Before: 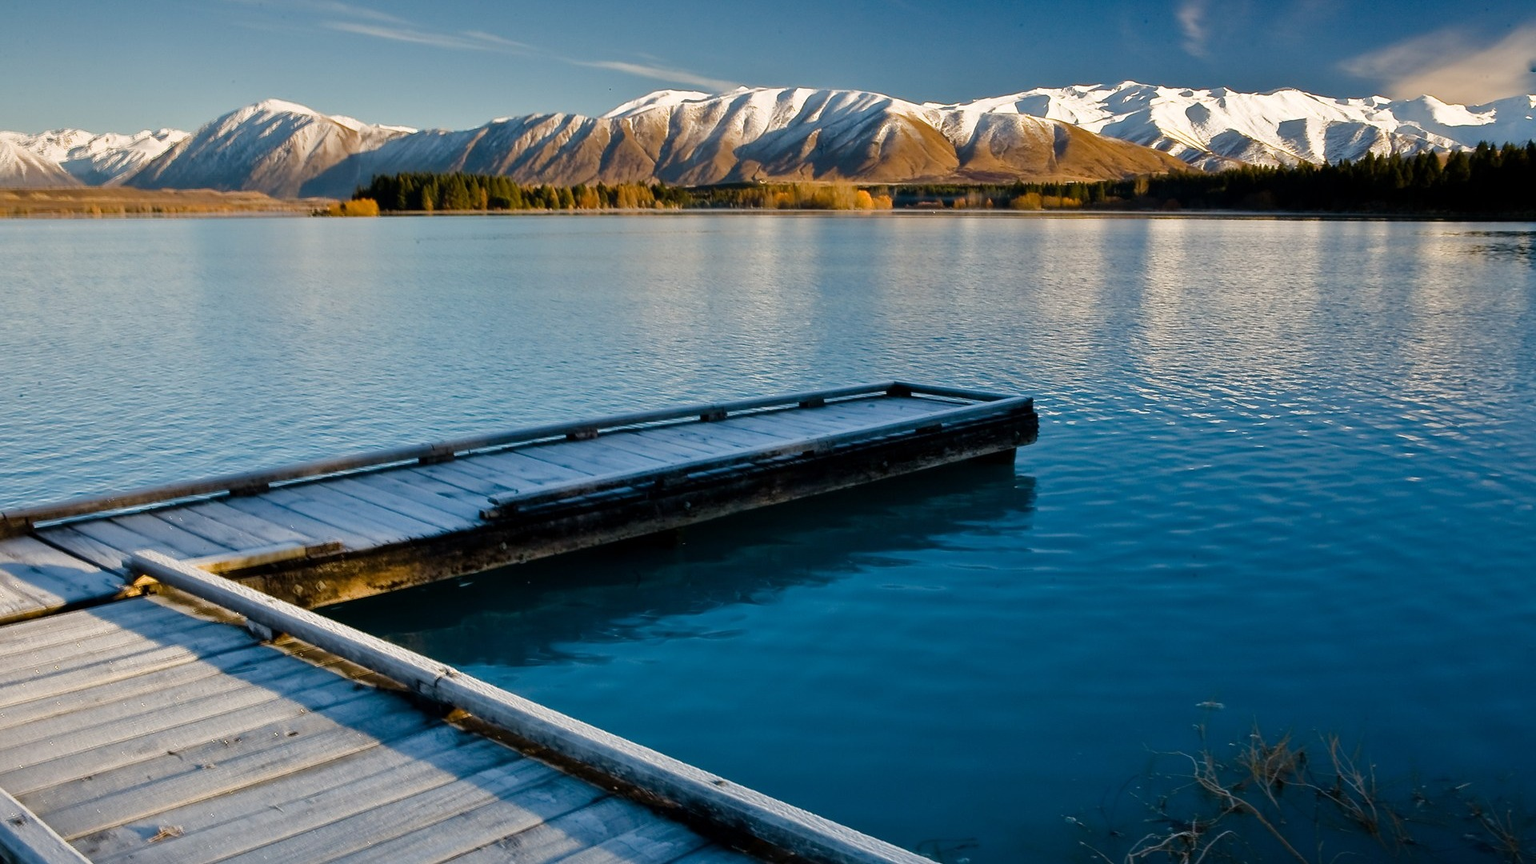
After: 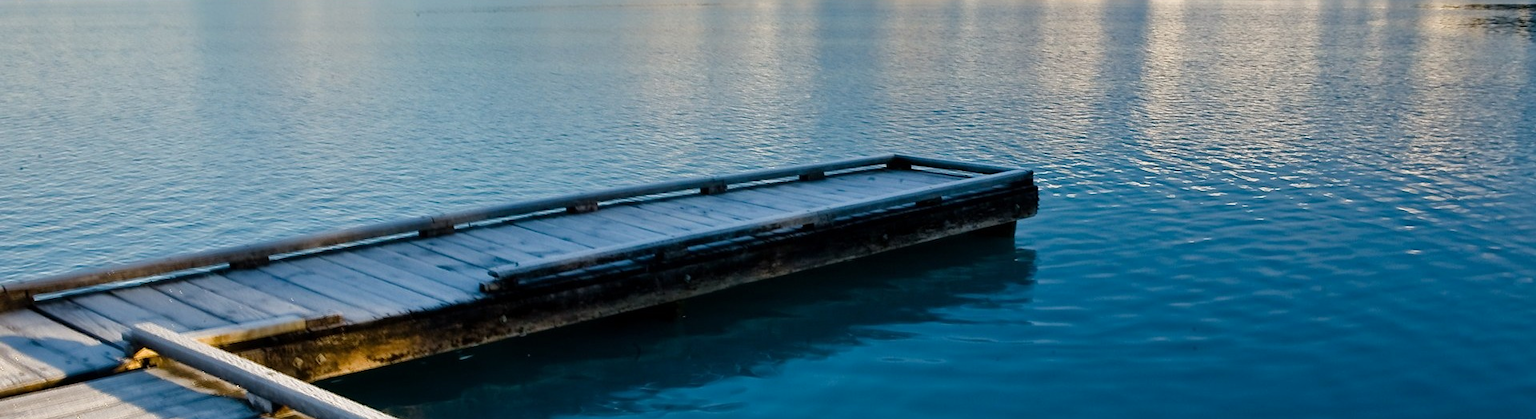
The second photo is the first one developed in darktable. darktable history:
levels: levels [0, 0.492, 0.984]
crop and rotate: top 26.3%, bottom 25.099%
